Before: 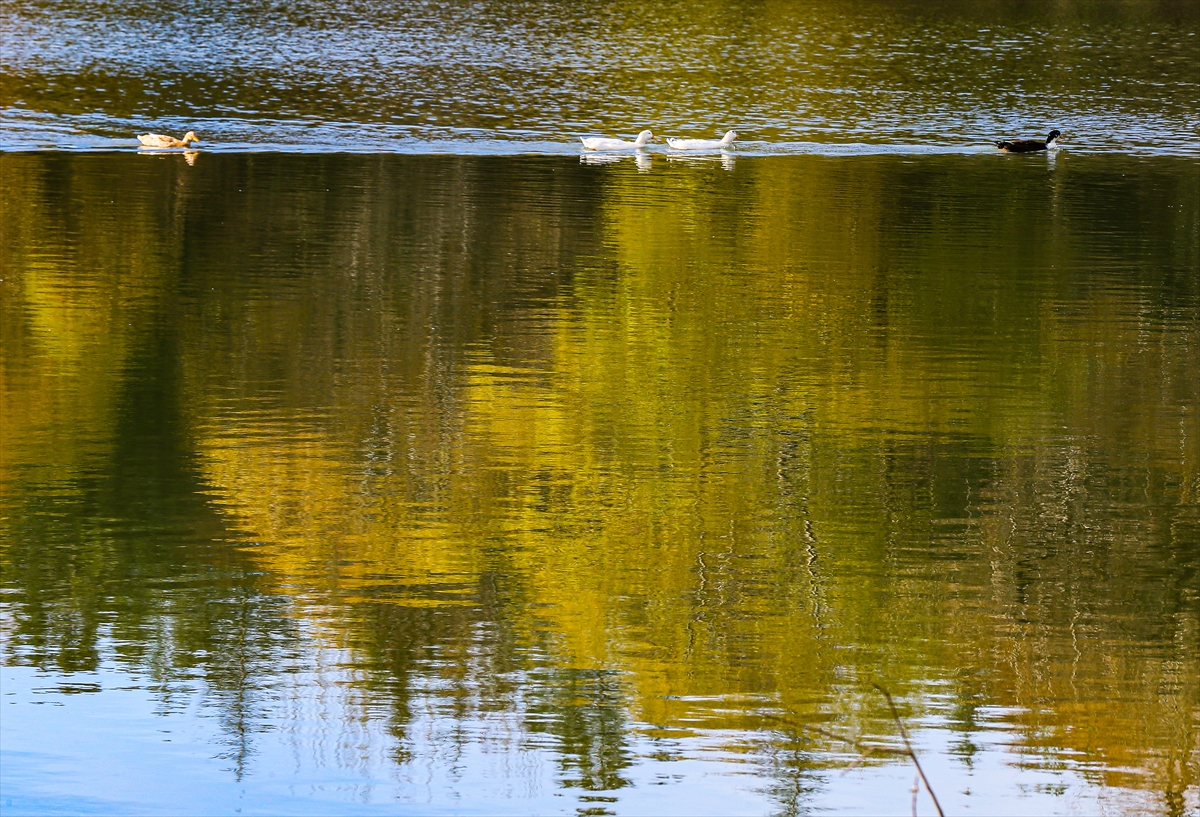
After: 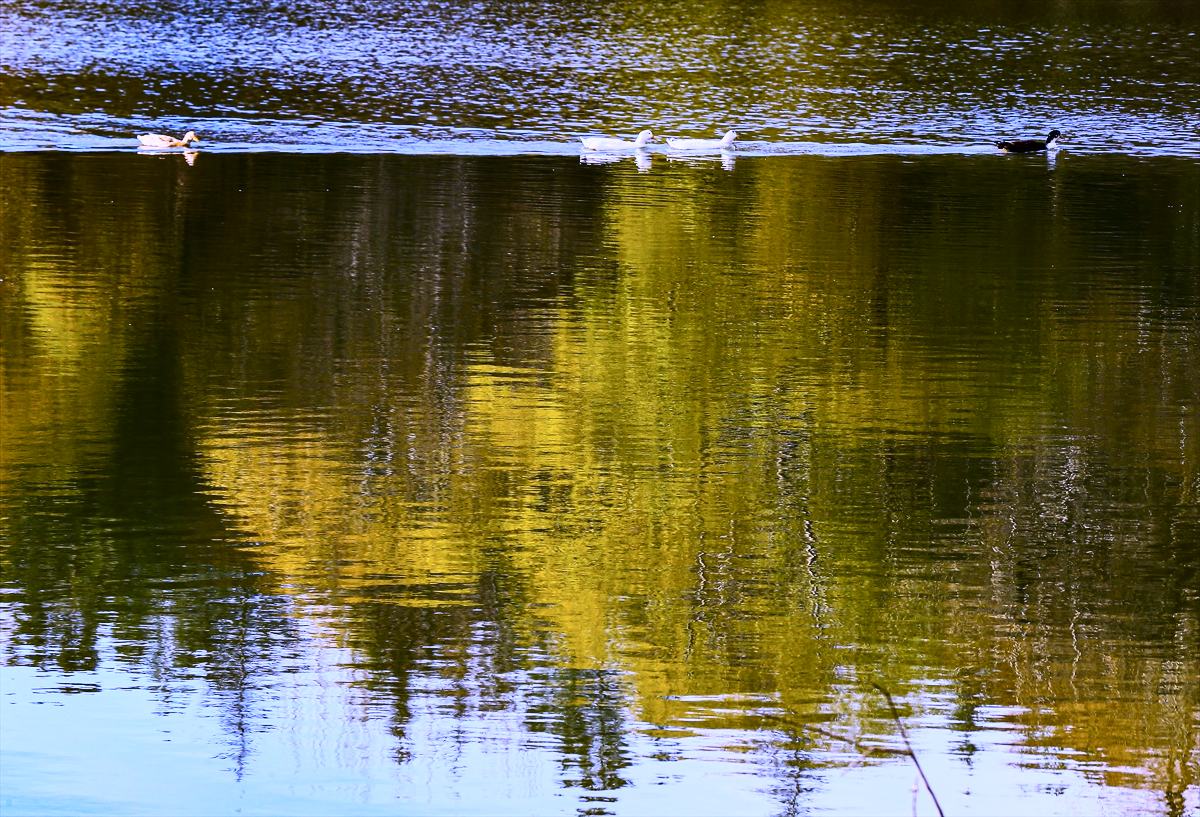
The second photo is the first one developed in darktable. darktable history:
white balance: red 0.98, blue 1.61
contrast brightness saturation: contrast 0.28
